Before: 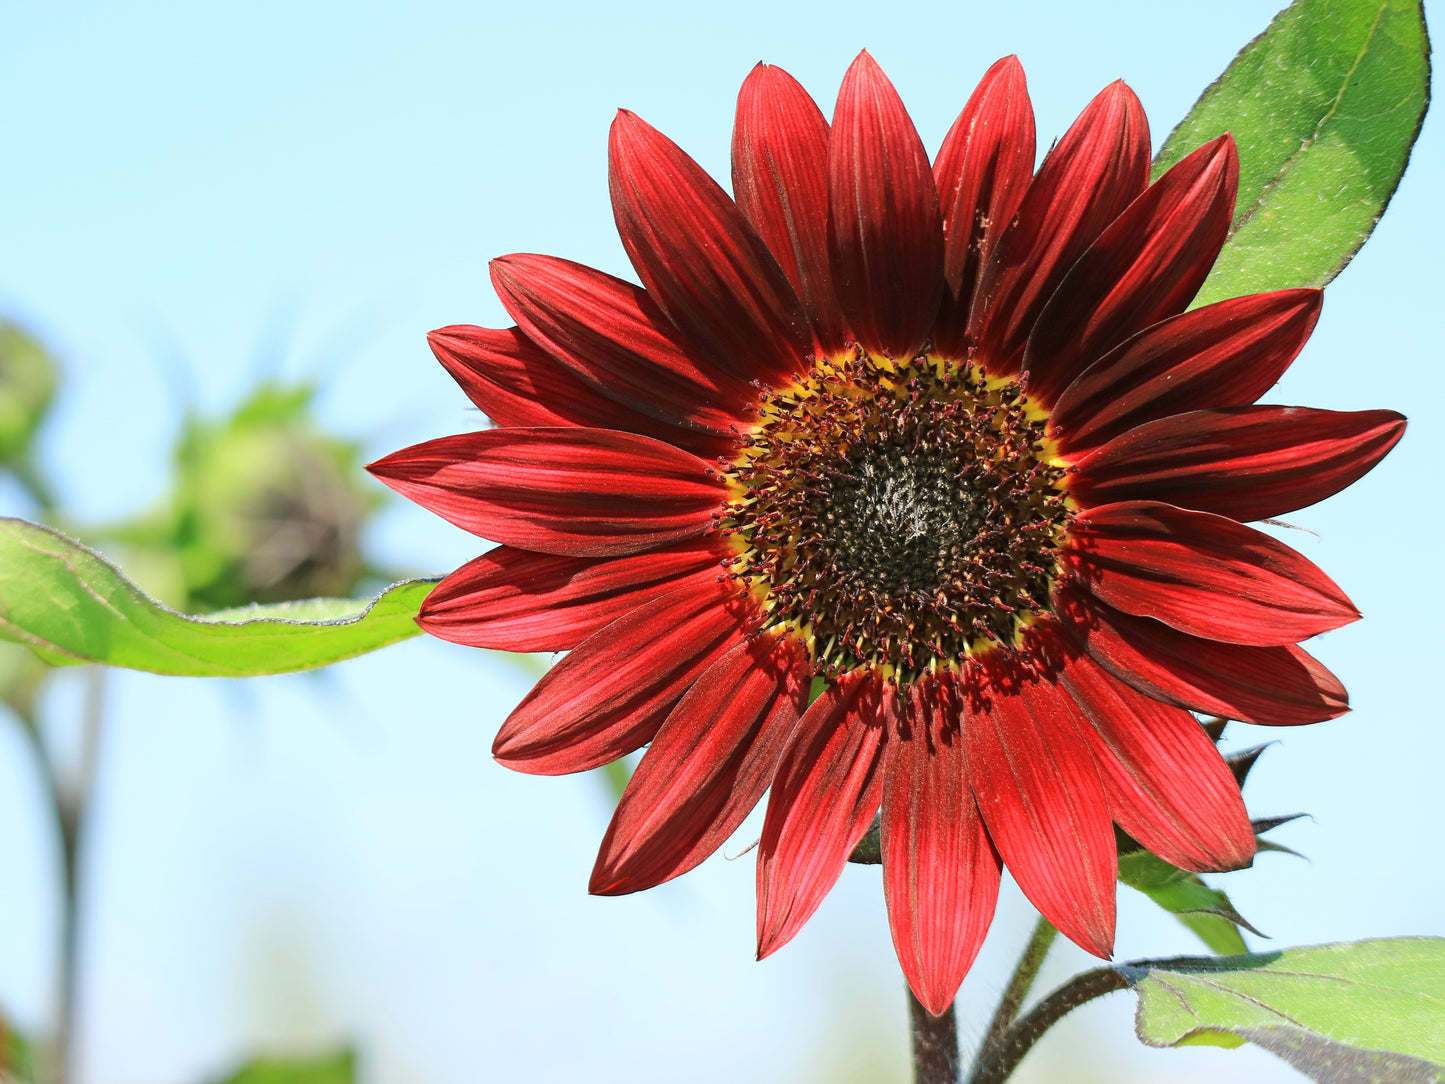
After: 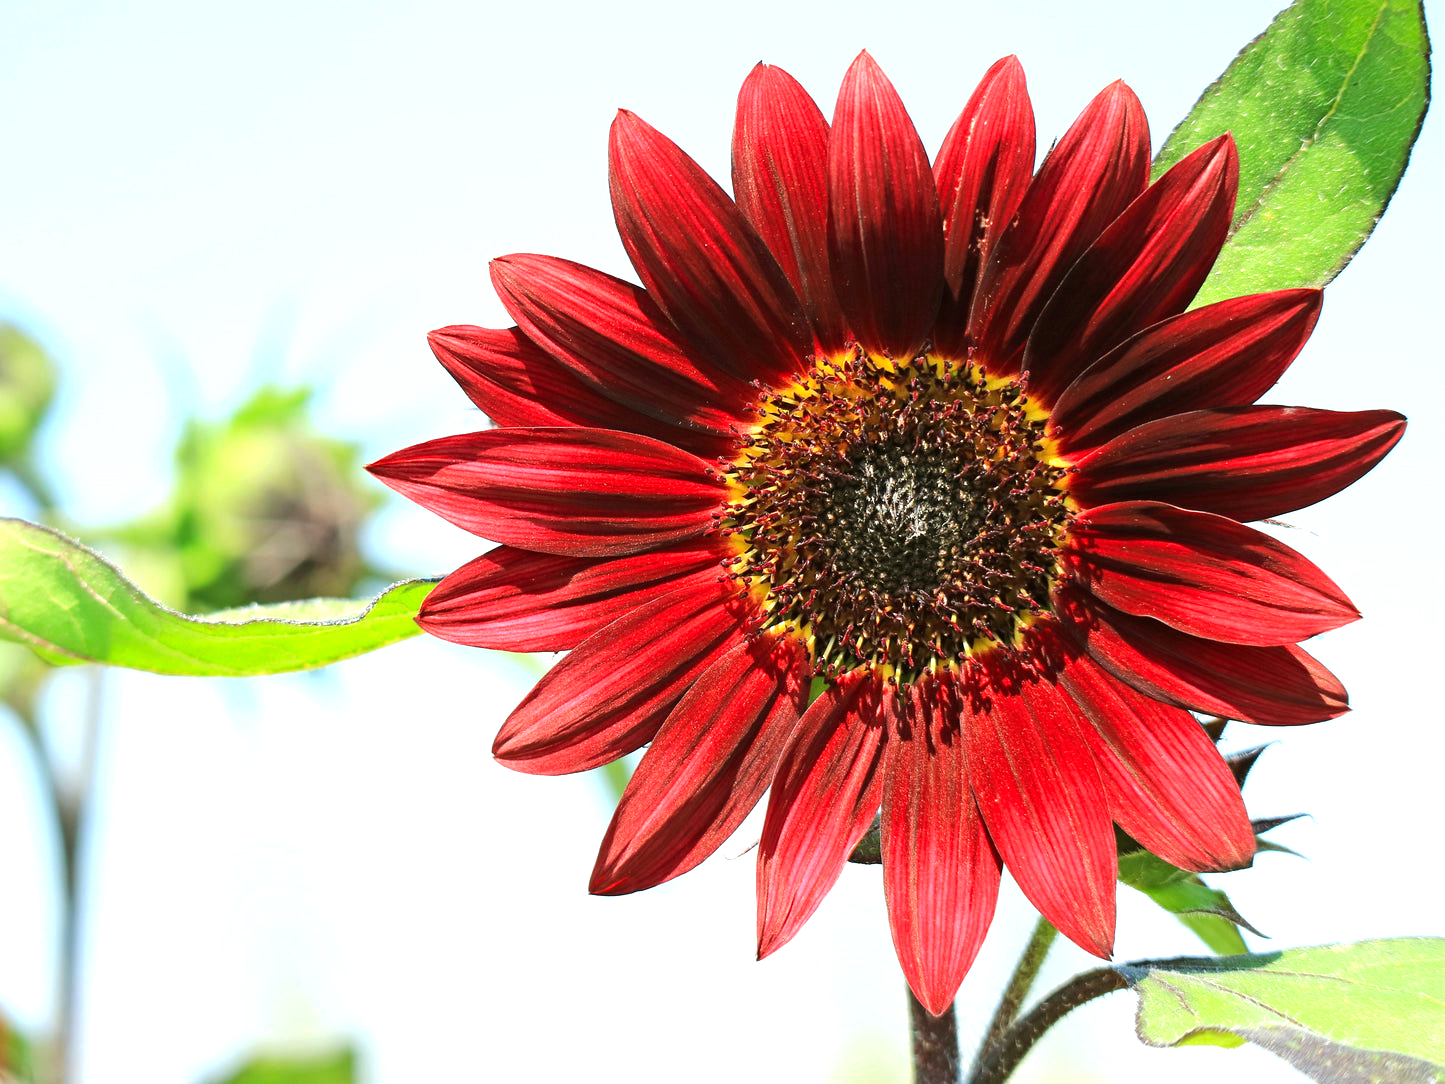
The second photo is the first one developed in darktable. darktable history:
base curve: preserve colors none
exposure: exposure 0.375 EV, compensate highlight preservation false
color balance: contrast 10%
